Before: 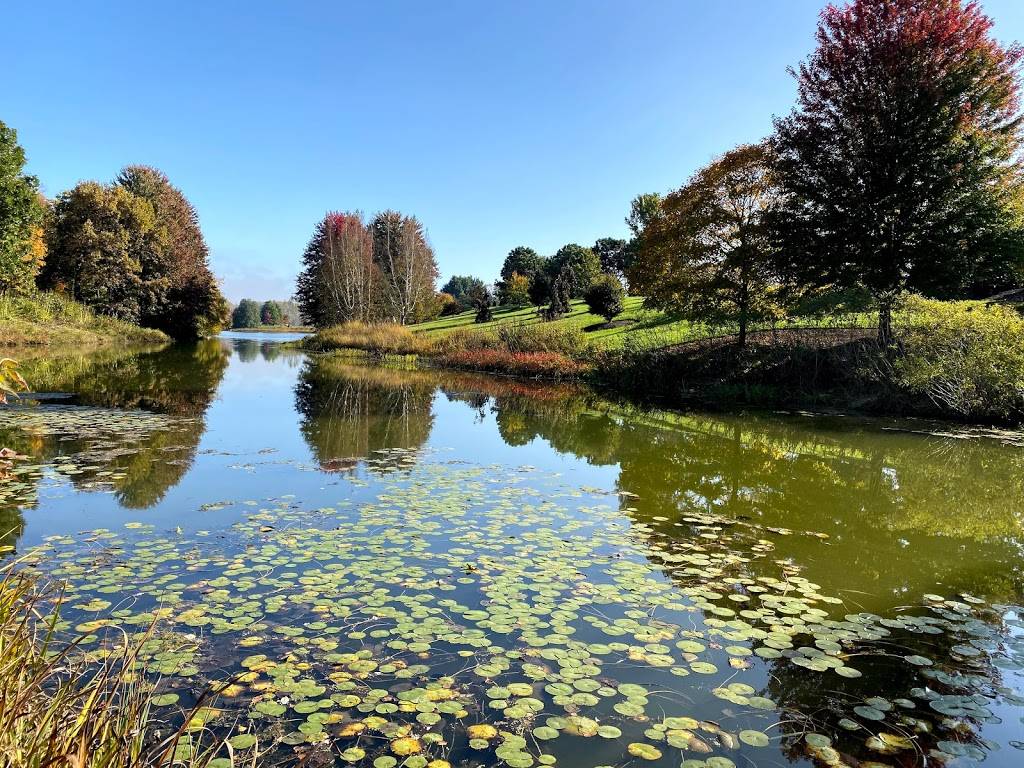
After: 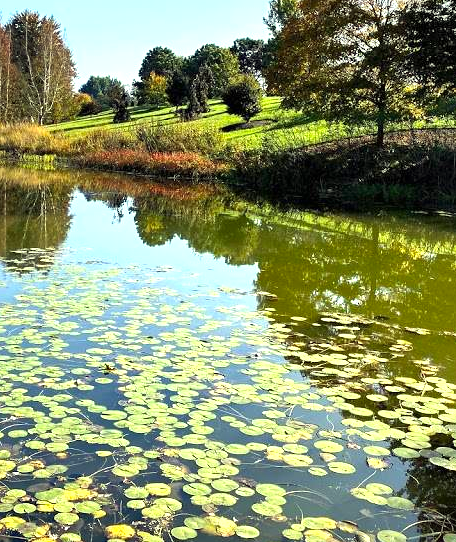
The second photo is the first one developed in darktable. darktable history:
color correction: highlights a* -5.63, highlights b* 11.11
exposure: exposure 0.771 EV, compensate highlight preservation false
crop: left 35.395%, top 26.074%, right 20.048%, bottom 3.346%
shadows and highlights: soften with gaussian
